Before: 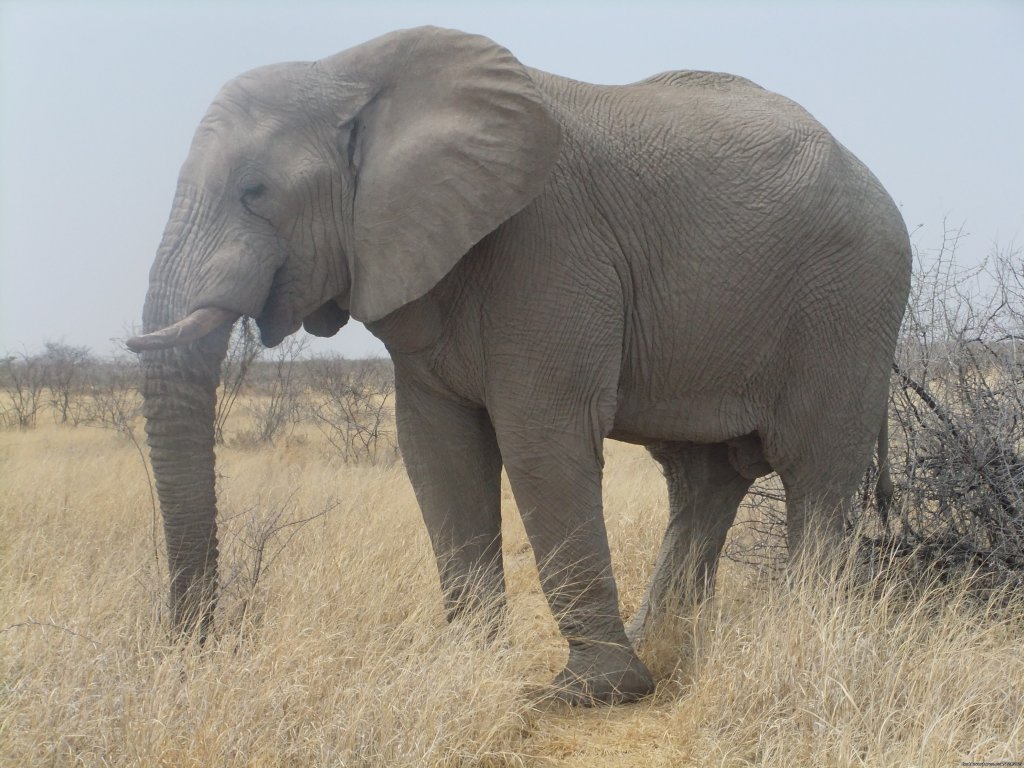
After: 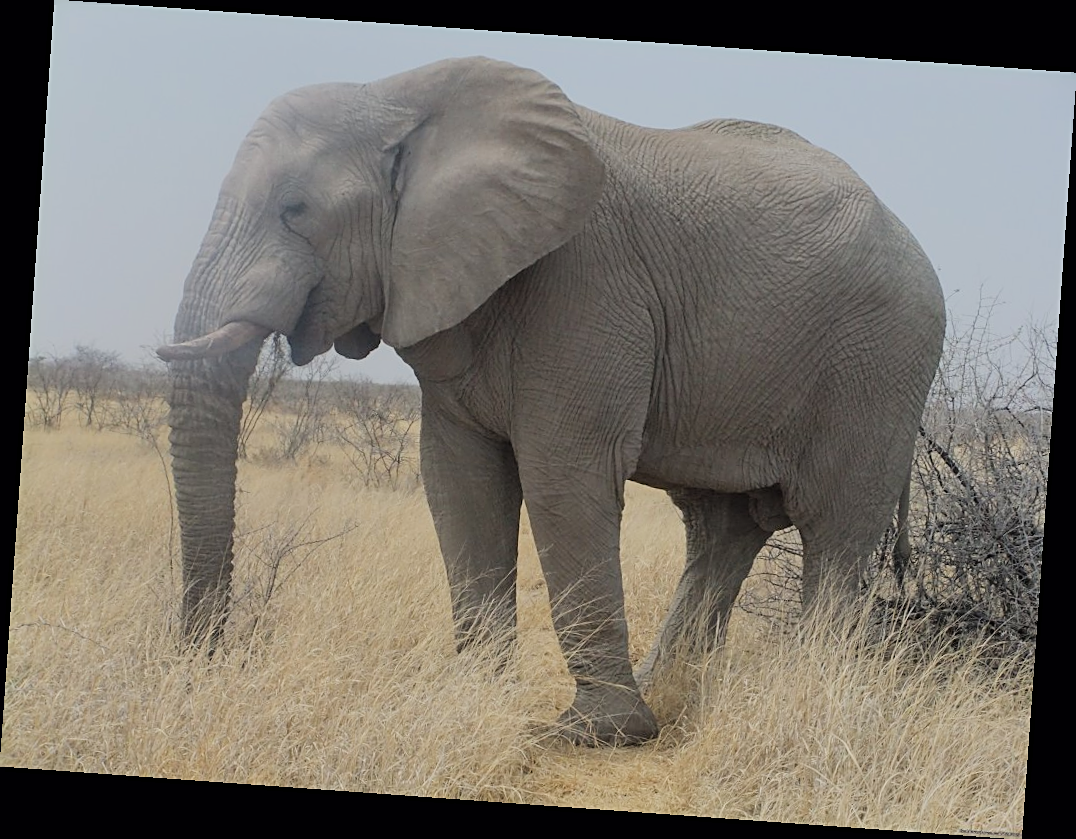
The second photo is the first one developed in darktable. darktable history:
filmic rgb: black relative exposure -8.42 EV, white relative exposure 4.68 EV, hardness 3.82, color science v6 (2022)
sharpen: on, module defaults
rotate and perspective: rotation 4.1°, automatic cropping off
